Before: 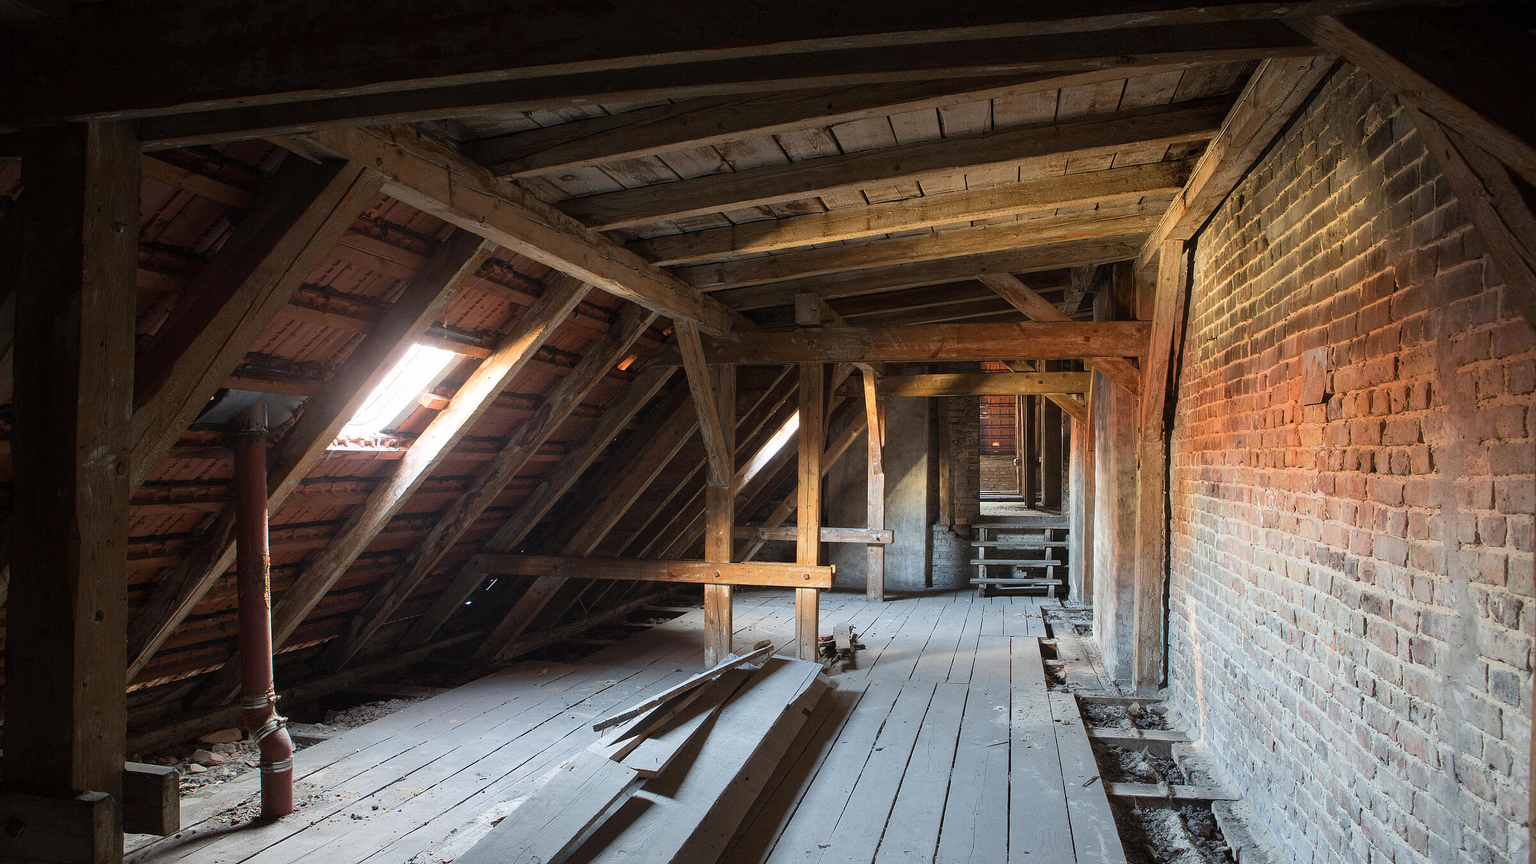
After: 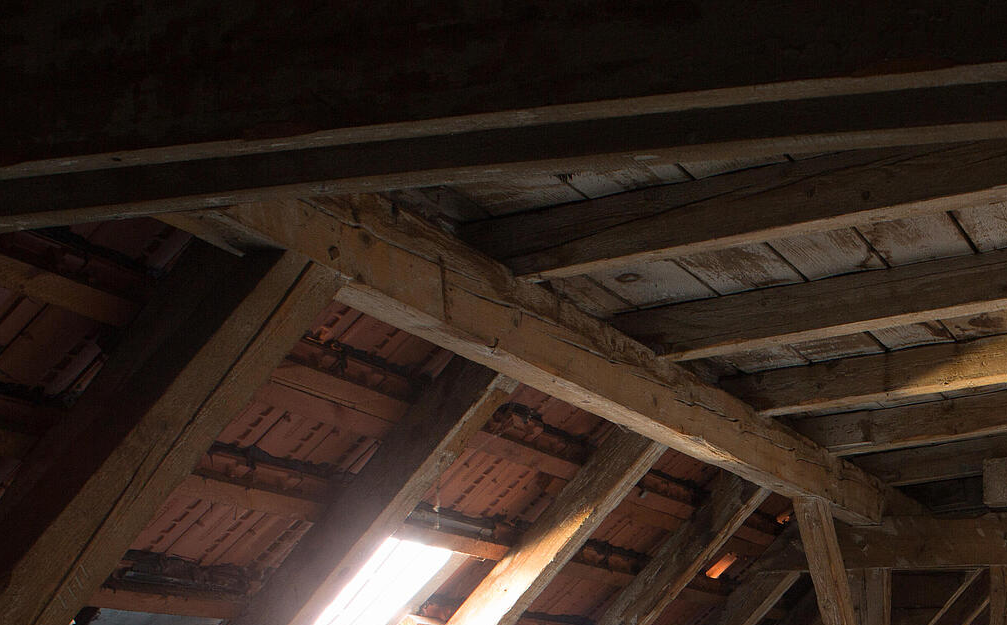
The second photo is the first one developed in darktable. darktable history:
exposure: compensate highlight preservation false
crop and rotate: left 10.817%, top 0.062%, right 47.194%, bottom 53.626%
